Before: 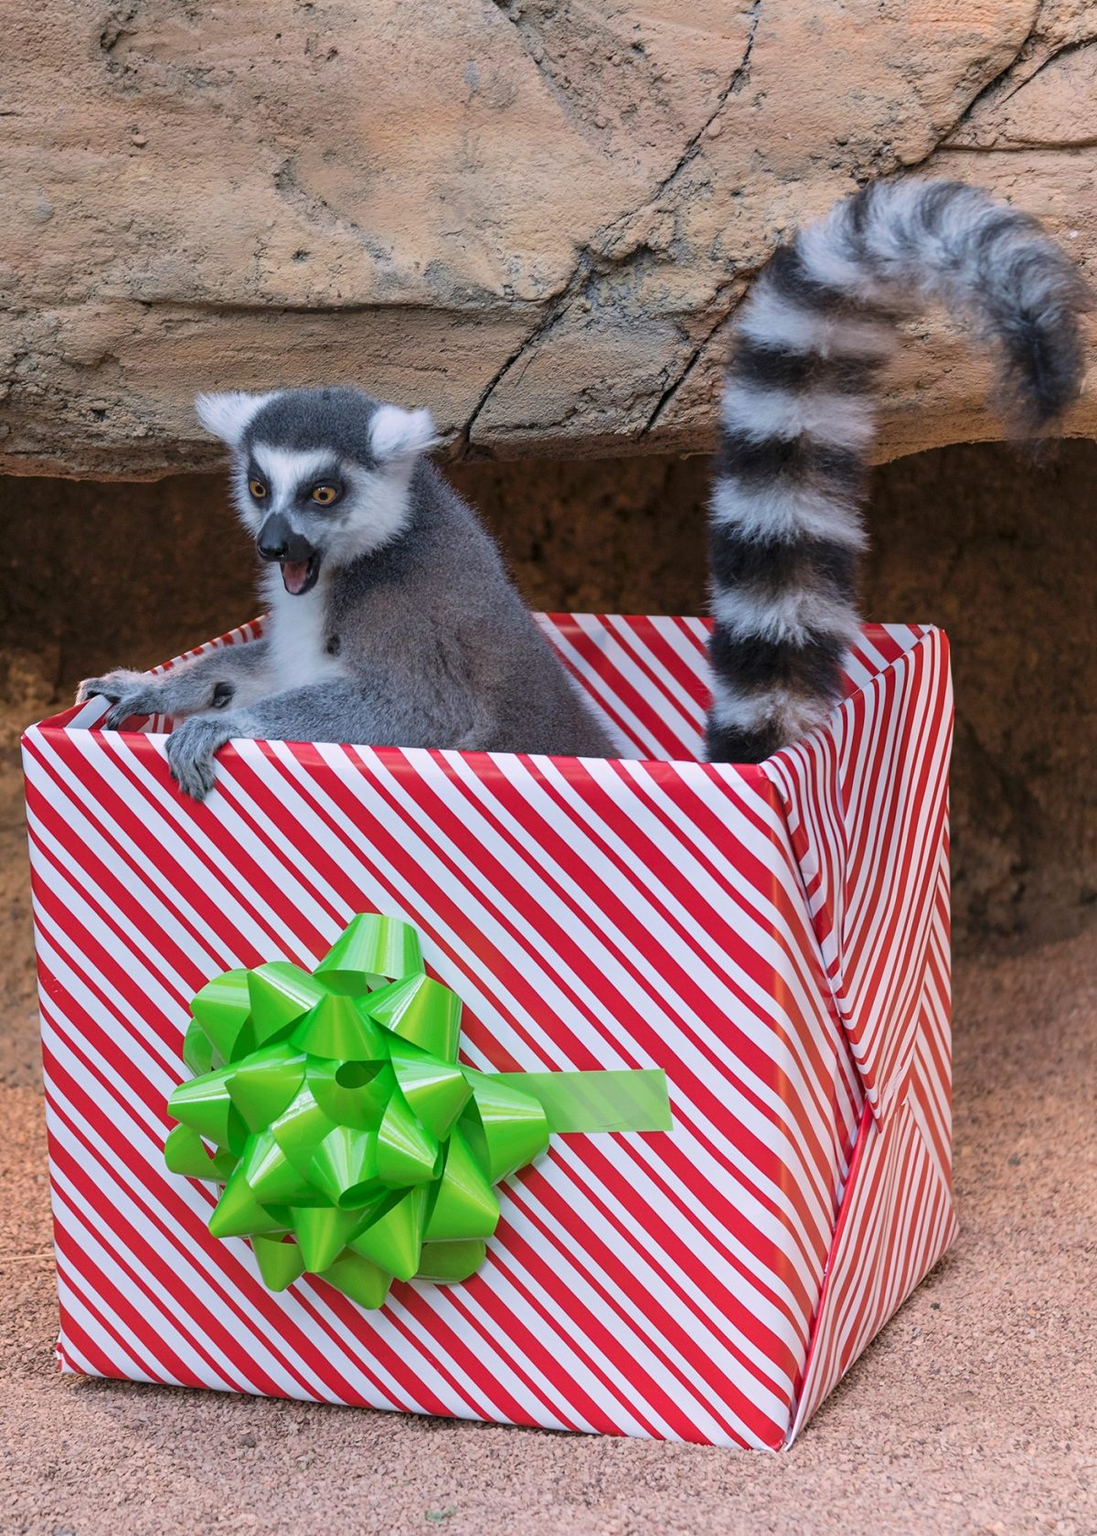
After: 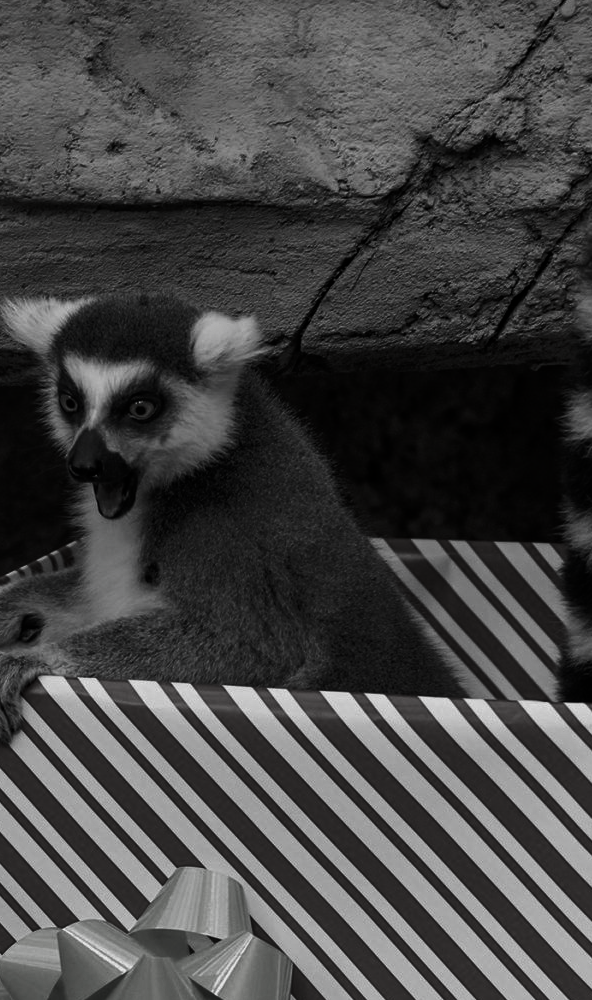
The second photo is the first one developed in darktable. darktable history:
crop: left 17.804%, top 7.883%, right 32.818%, bottom 32.591%
contrast brightness saturation: contrast -0.03, brightness -0.602, saturation -0.983
